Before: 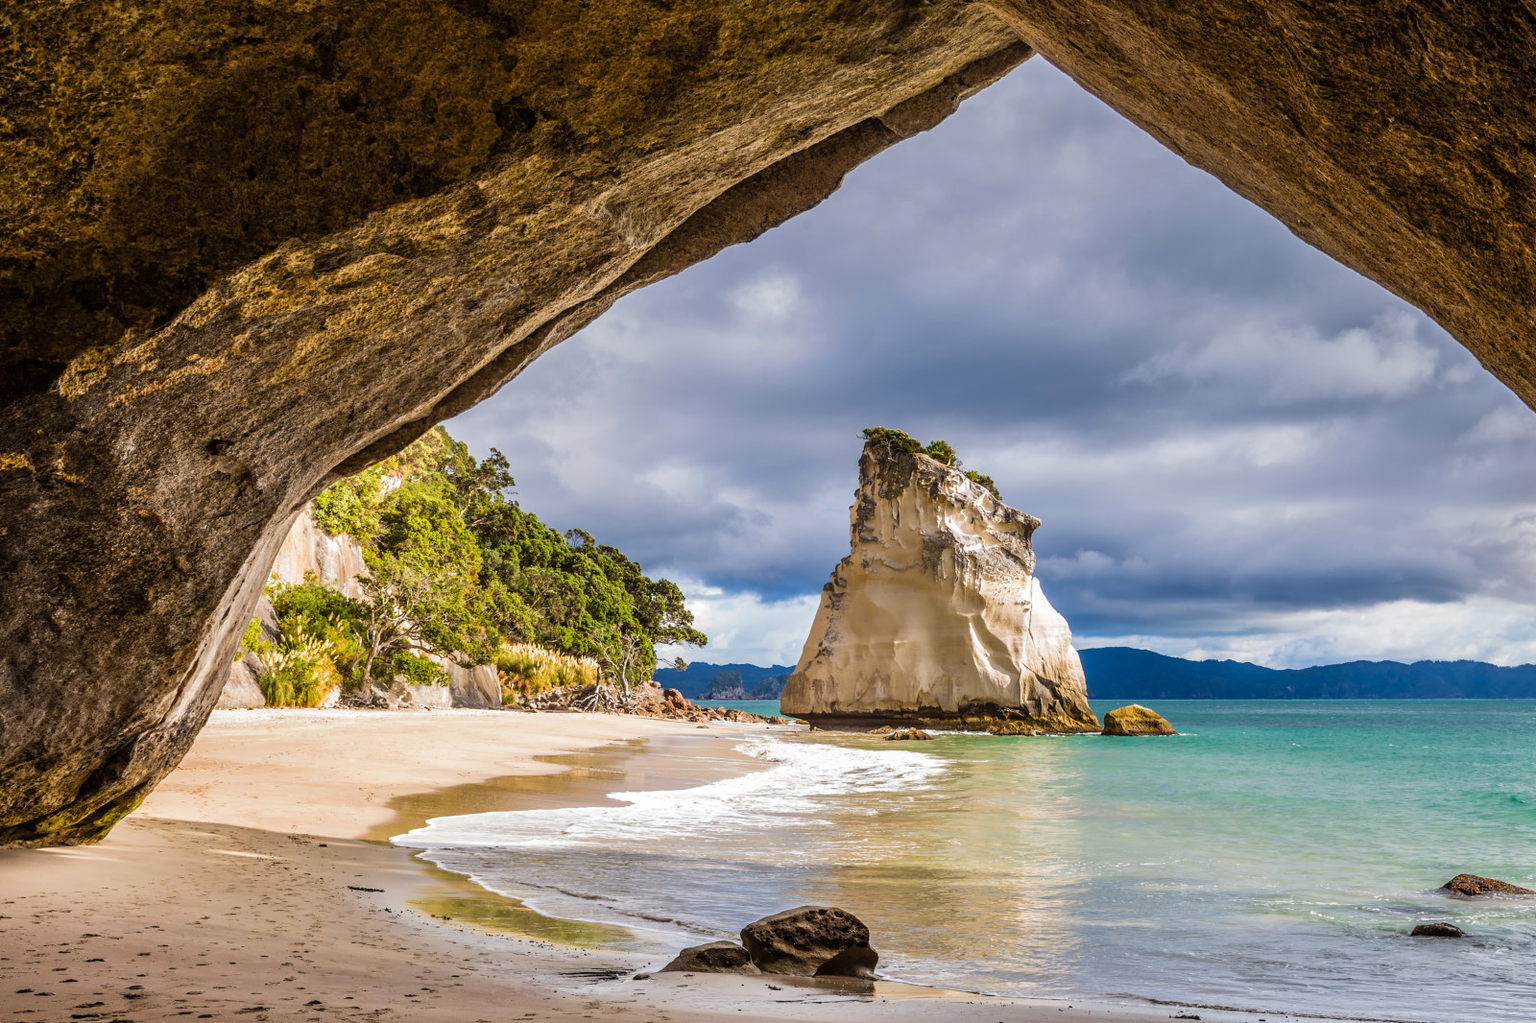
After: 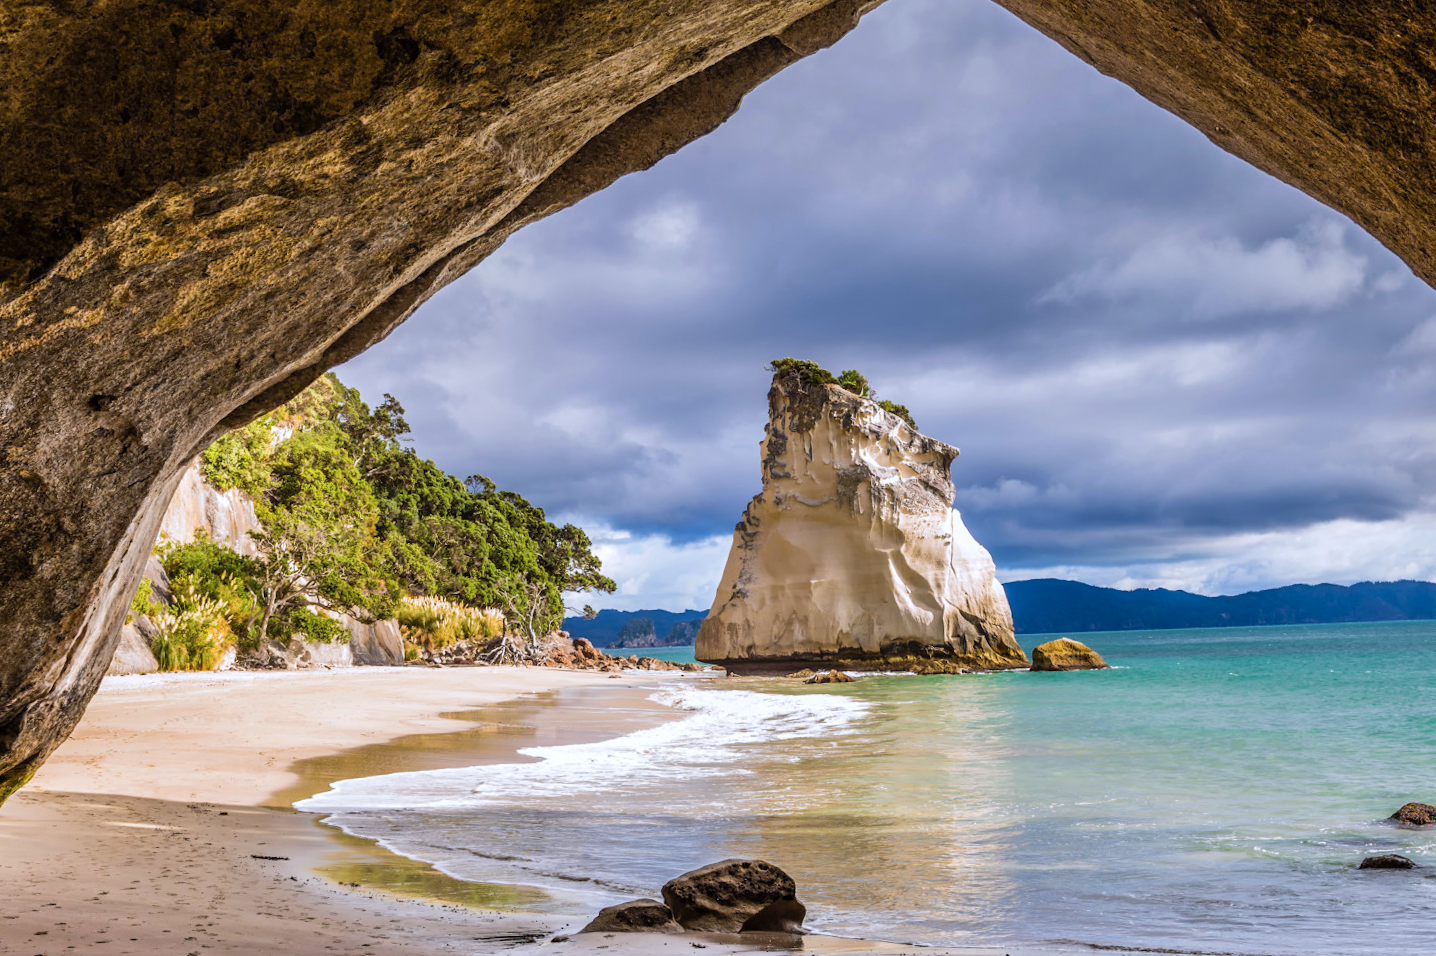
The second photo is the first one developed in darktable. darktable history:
crop and rotate: angle 1.96°, left 5.673%, top 5.673%
color calibration: illuminant as shot in camera, x 0.358, y 0.373, temperature 4628.91 K
color balance: on, module defaults
